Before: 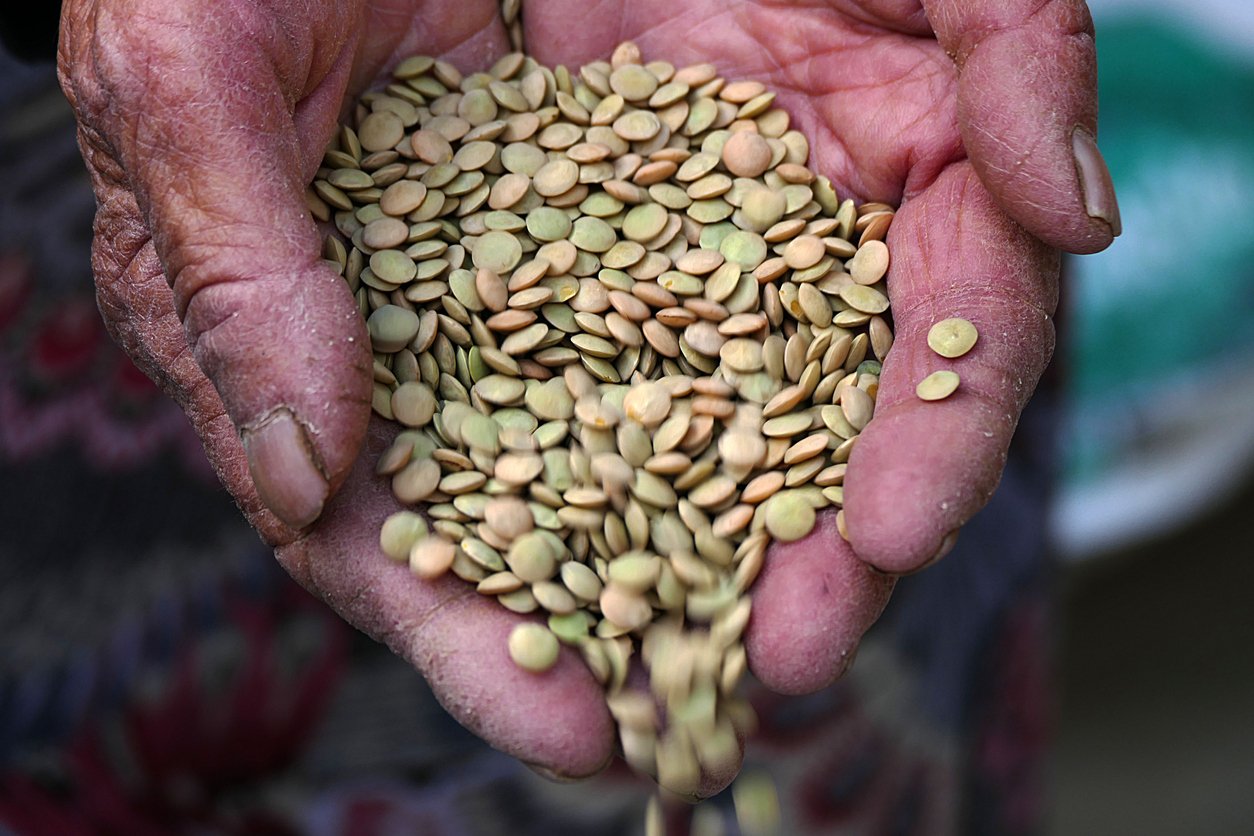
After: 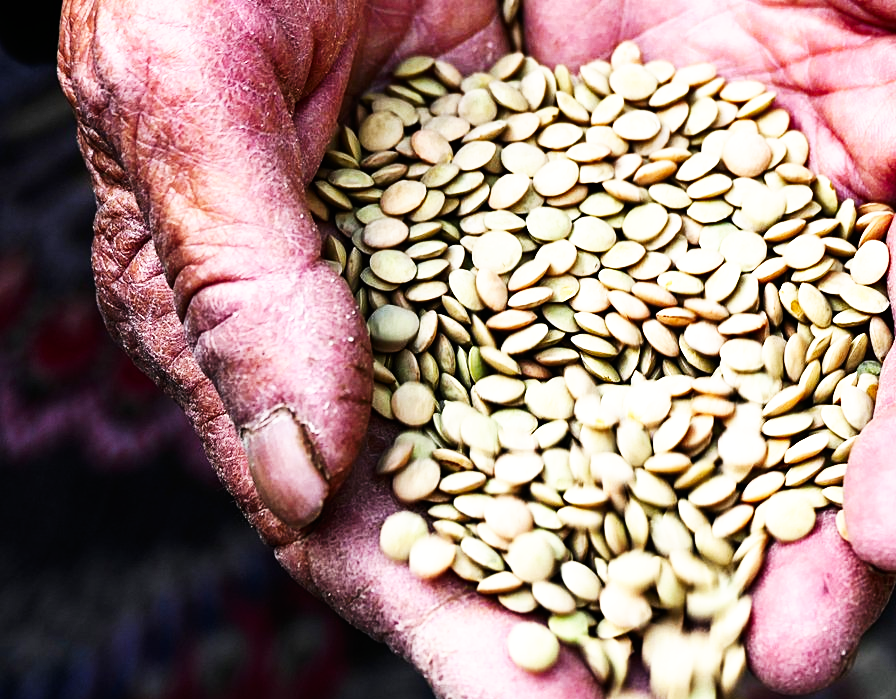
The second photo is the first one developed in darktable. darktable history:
crop: right 28.533%, bottom 16.385%
shadows and highlights: radius 336.47, shadows 28.18, soften with gaussian
tone equalizer: -8 EV -0.727 EV, -7 EV -0.706 EV, -6 EV -0.623 EV, -5 EV -0.42 EV, -3 EV 0.38 EV, -2 EV 0.6 EV, -1 EV 0.678 EV, +0 EV 0.779 EV, edges refinement/feathering 500, mask exposure compensation -1.57 EV, preserve details no
base curve: curves: ch0 [(0, 0) (0.007, 0.004) (0.027, 0.03) (0.046, 0.07) (0.207, 0.54) (0.442, 0.872) (0.673, 0.972) (1, 1)], preserve colors none
contrast brightness saturation: contrast 0.031, brightness -0.03
